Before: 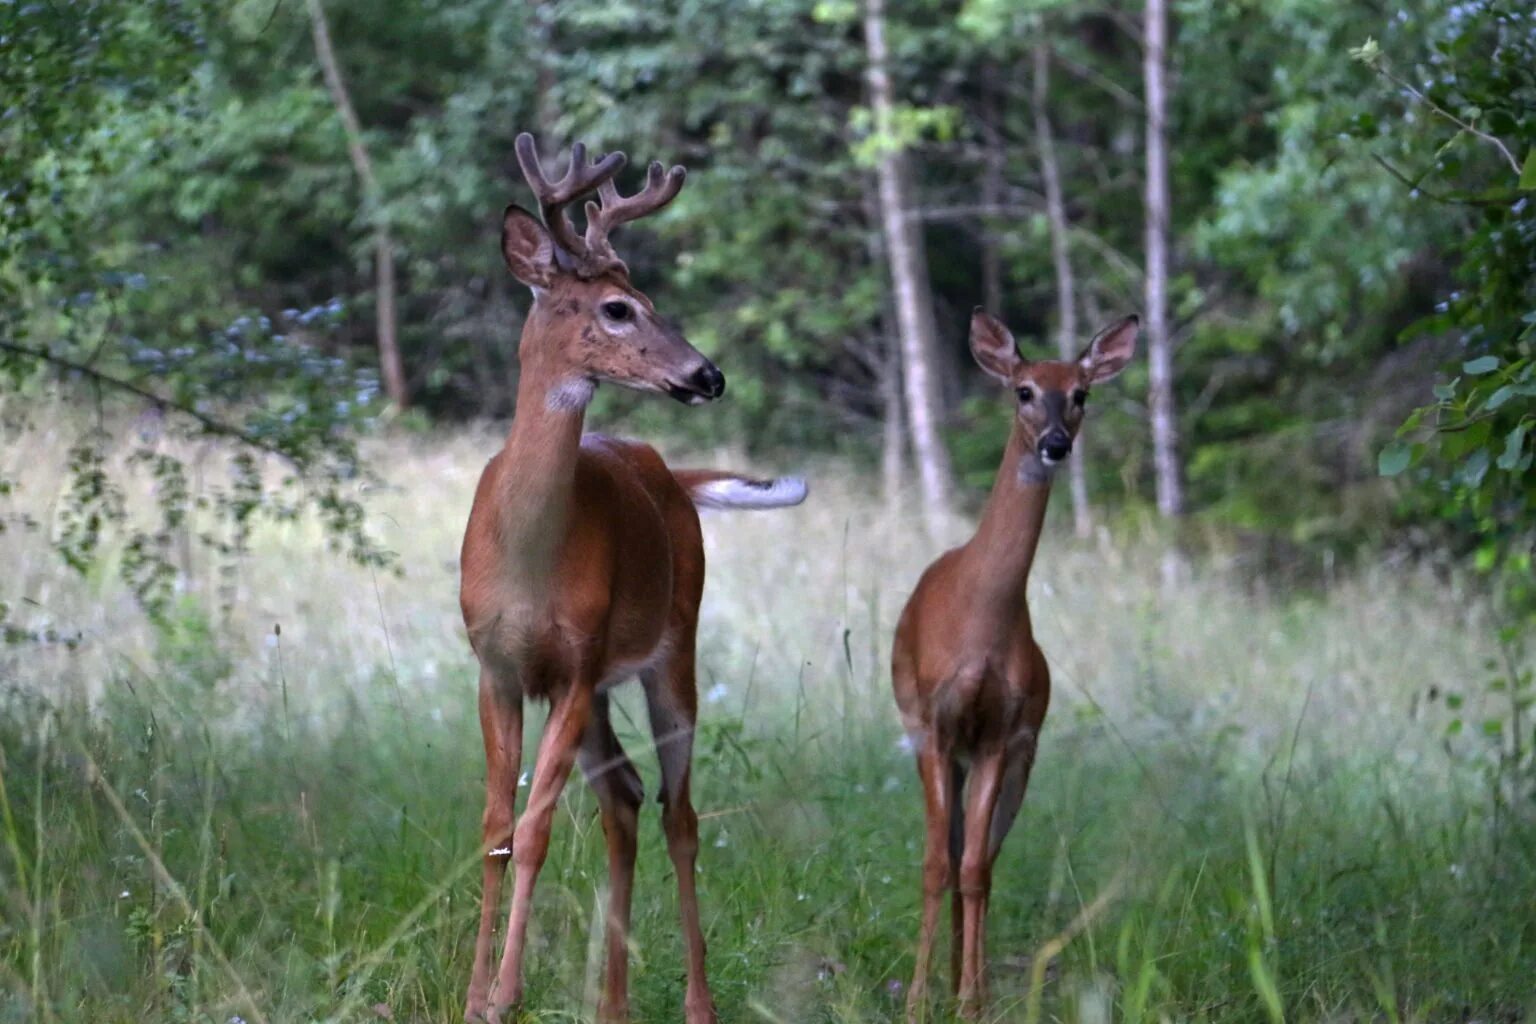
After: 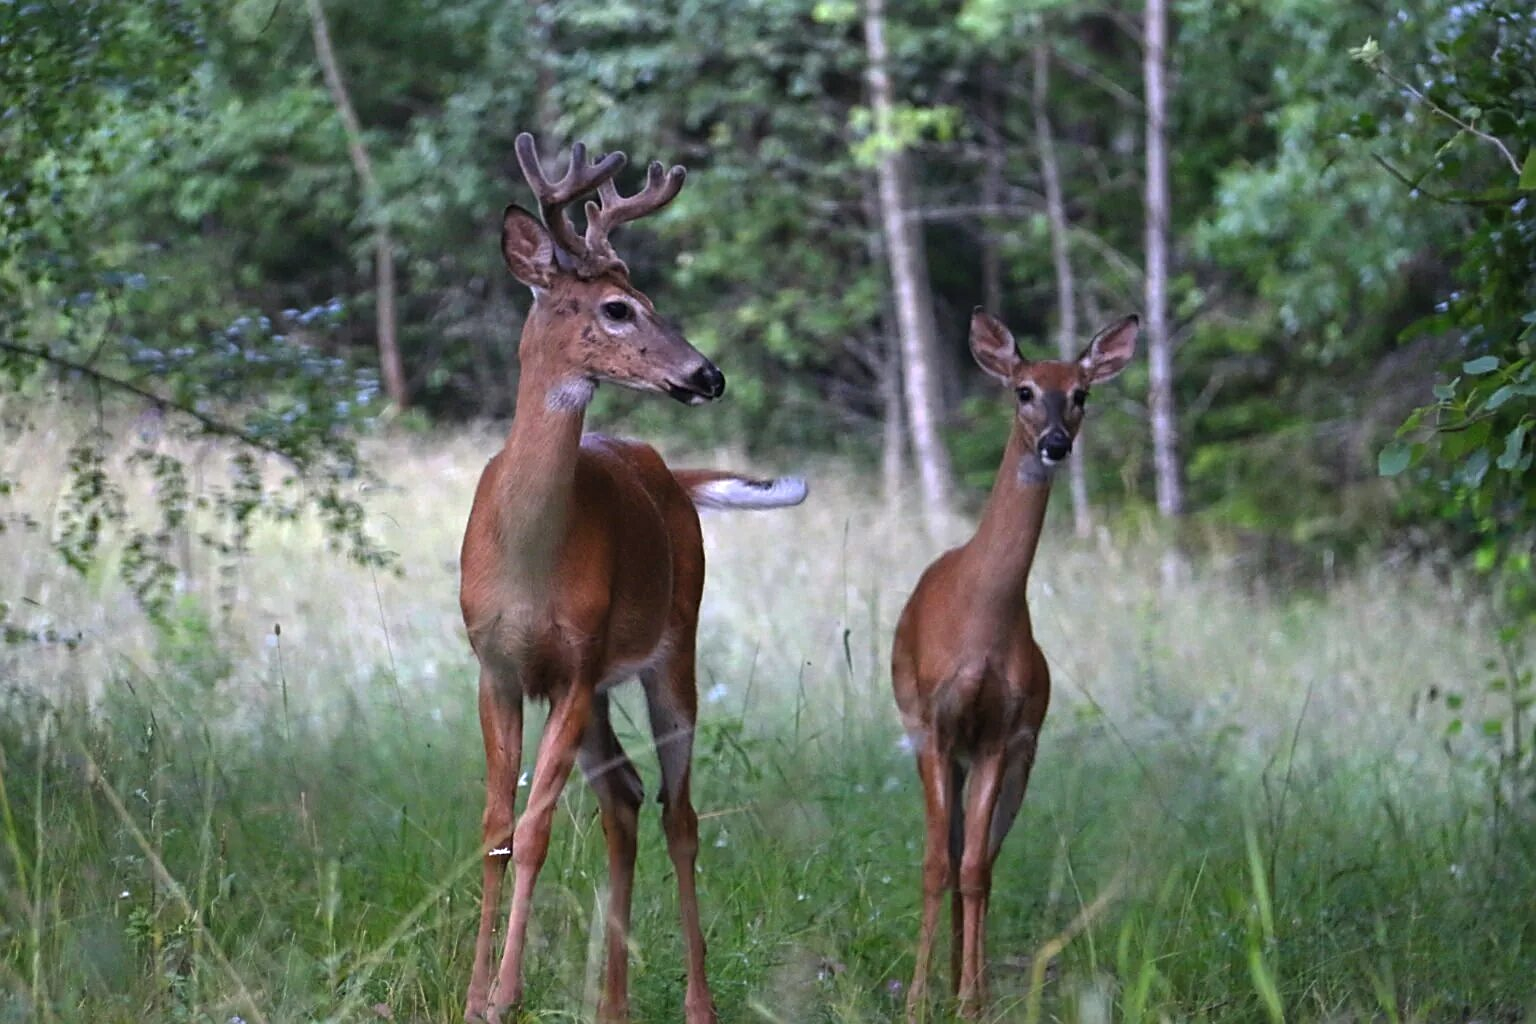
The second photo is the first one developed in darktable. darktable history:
sharpen: on, module defaults
exposure: black level correction -0.003, exposure 0.037 EV, compensate highlight preservation false
